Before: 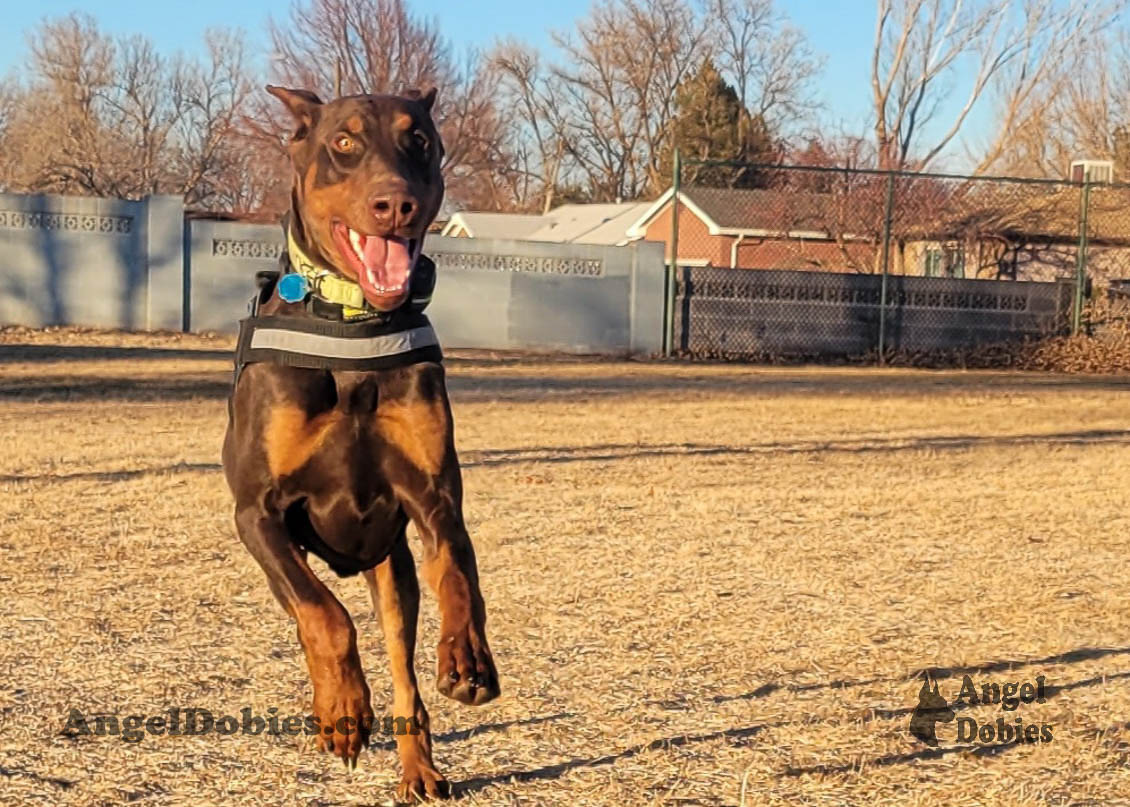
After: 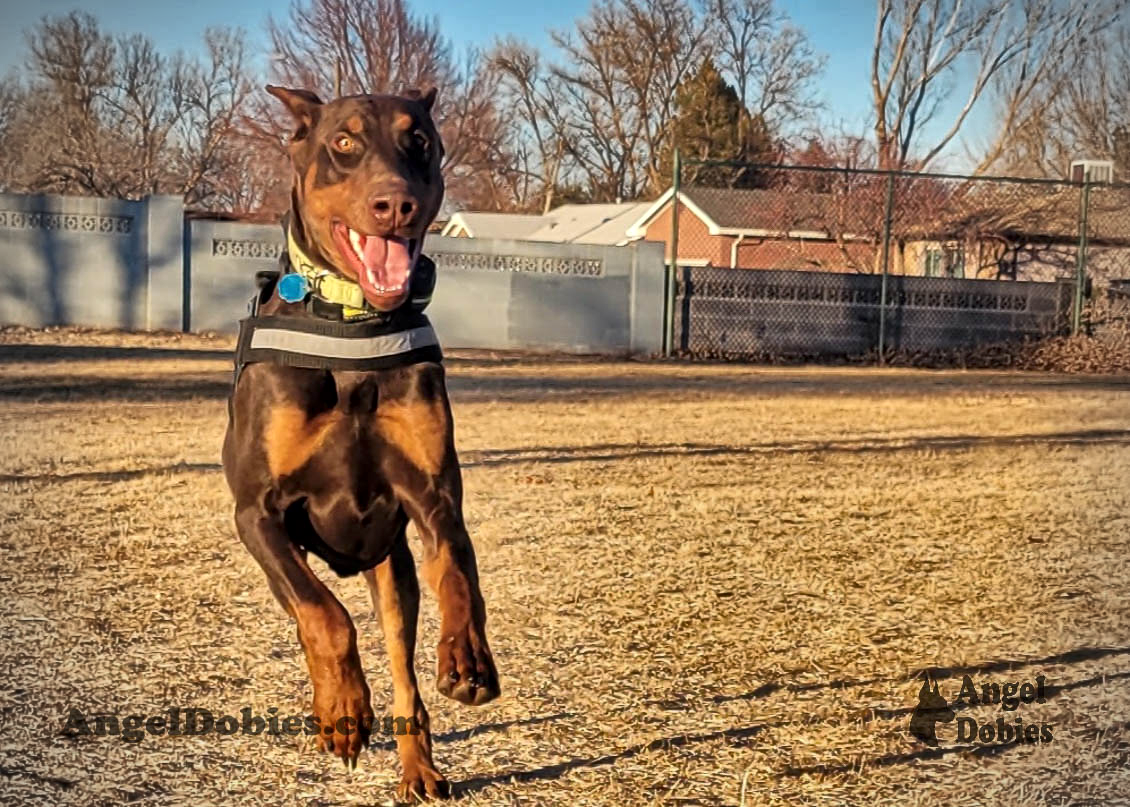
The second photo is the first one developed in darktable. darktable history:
vignetting: saturation -0.638
local contrast: mode bilateral grid, contrast 30, coarseness 25, midtone range 0.2
shadows and highlights: shadows 20.95, highlights -81.71, soften with gaussian
